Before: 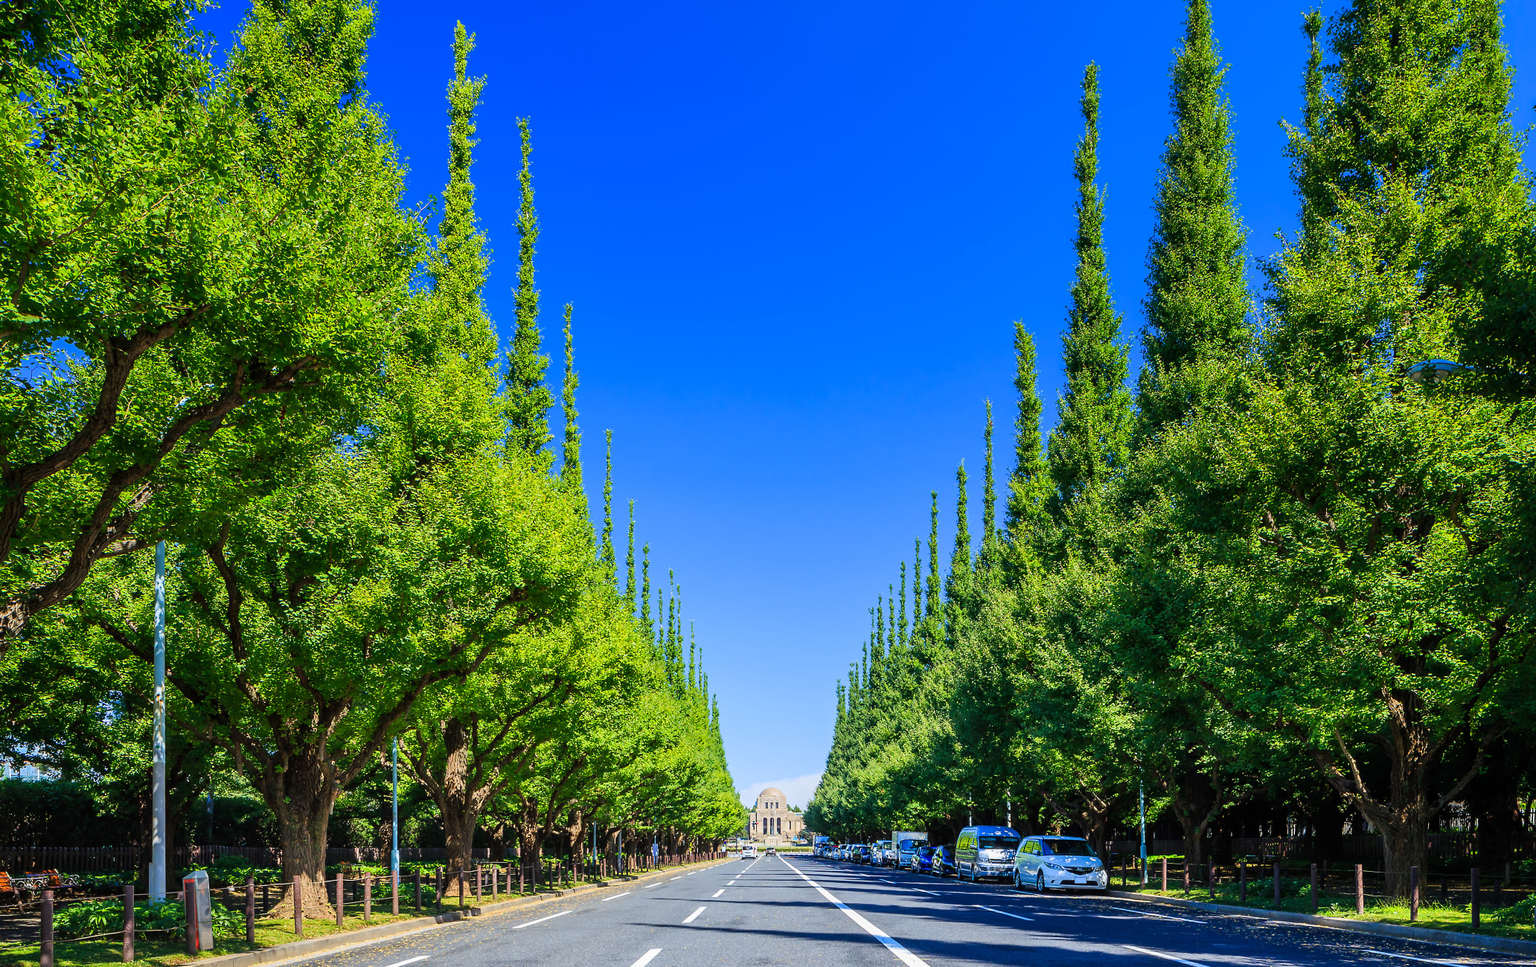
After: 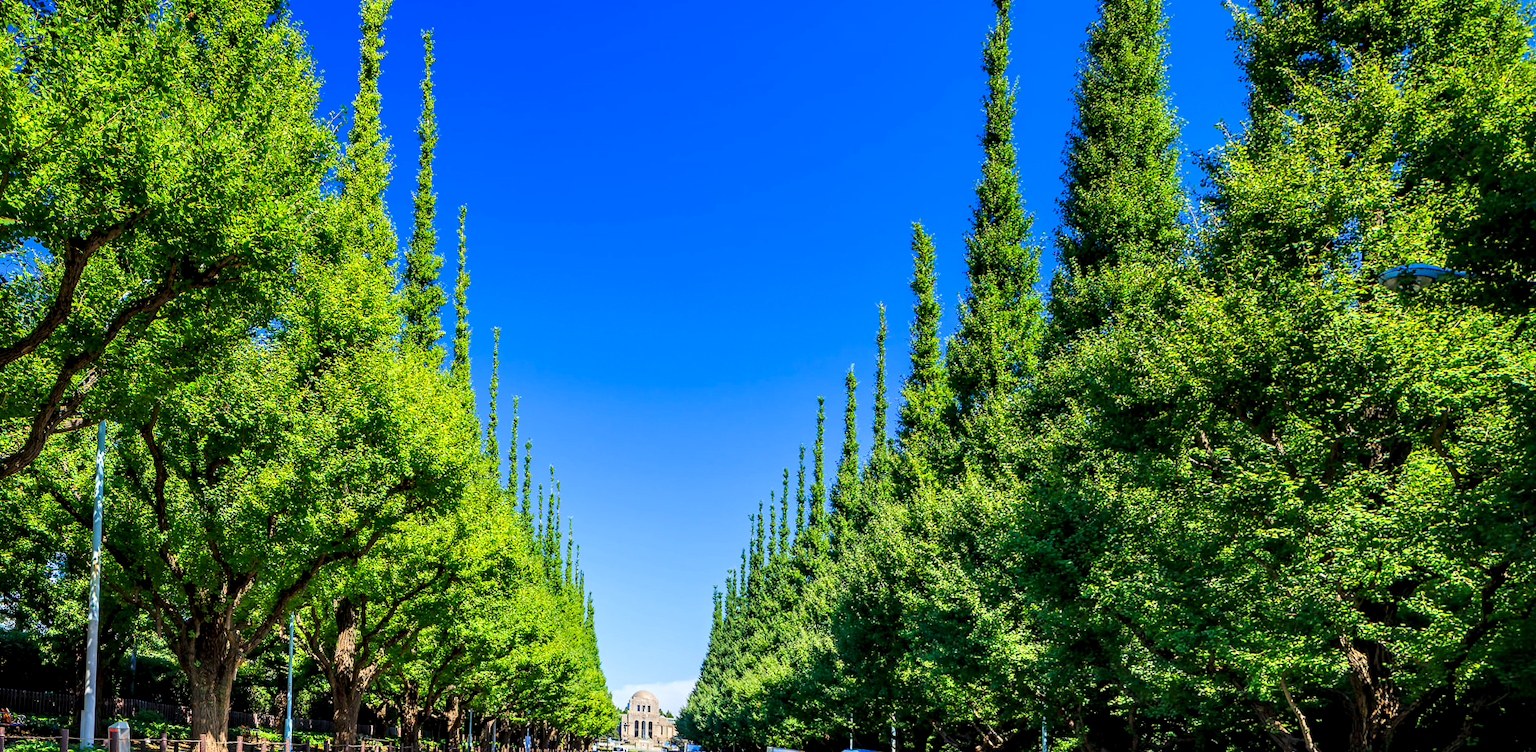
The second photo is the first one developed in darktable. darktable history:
crop and rotate: top 5.609%, bottom 5.609%
rotate and perspective: rotation 1.69°, lens shift (vertical) -0.023, lens shift (horizontal) -0.291, crop left 0.025, crop right 0.988, crop top 0.092, crop bottom 0.842
color correction: saturation 1.1
local contrast: detail 135%, midtone range 0.75
